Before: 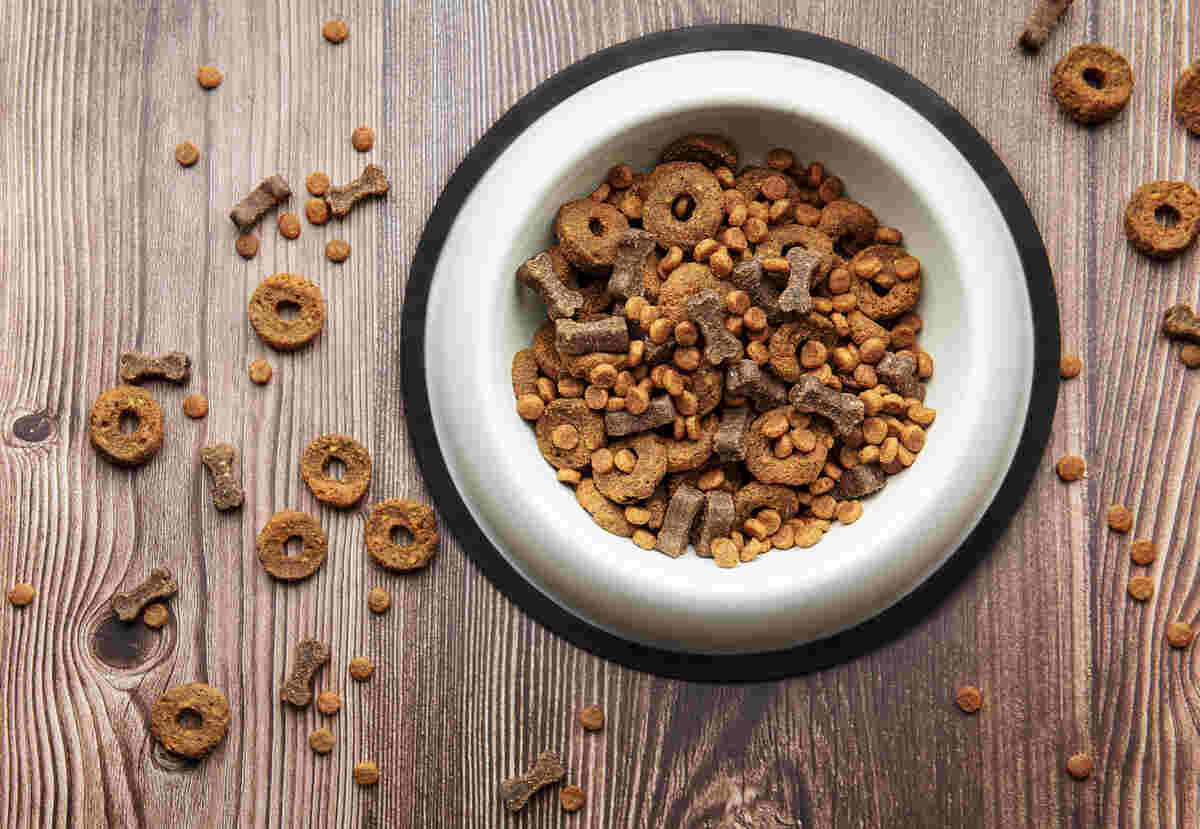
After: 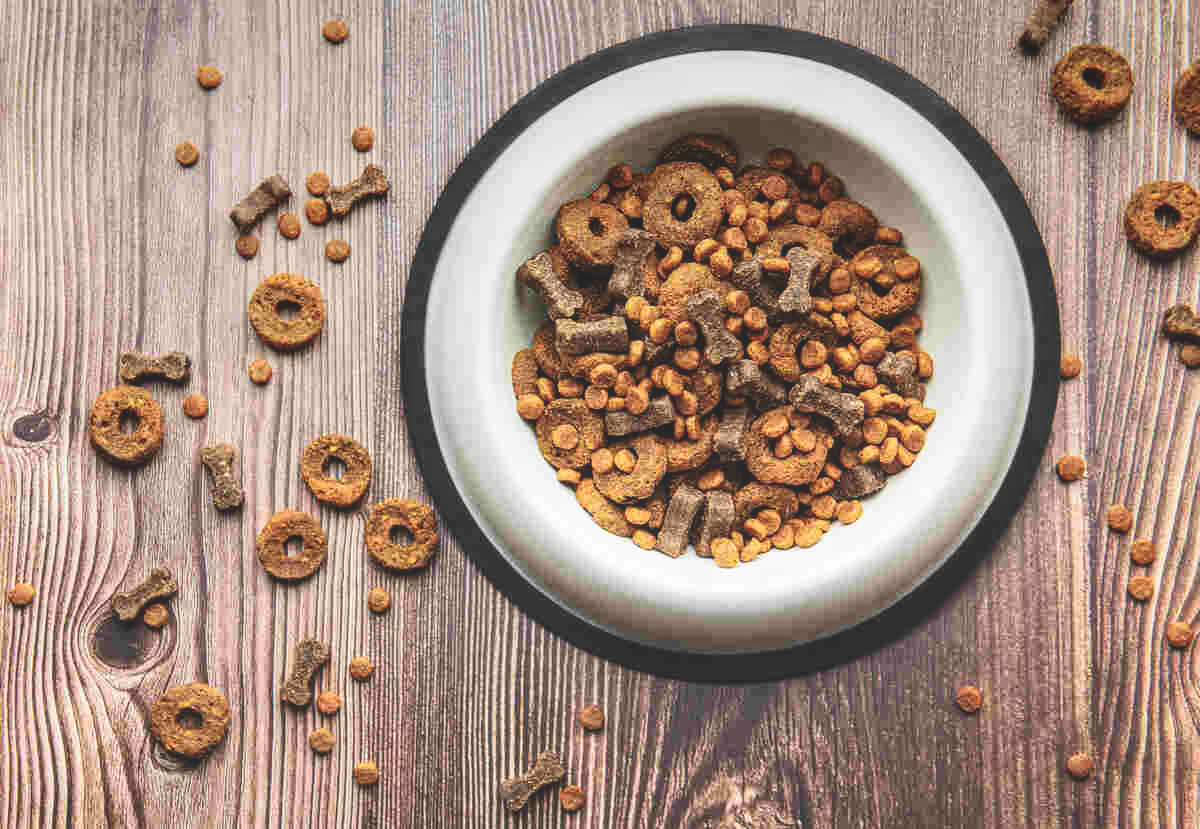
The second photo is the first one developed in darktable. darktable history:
contrast brightness saturation: contrast 0.2, brightness 0.16, saturation 0.22
graduated density: on, module defaults
exposure: black level correction -0.023, exposure -0.039 EV, compensate highlight preservation false
local contrast: on, module defaults
